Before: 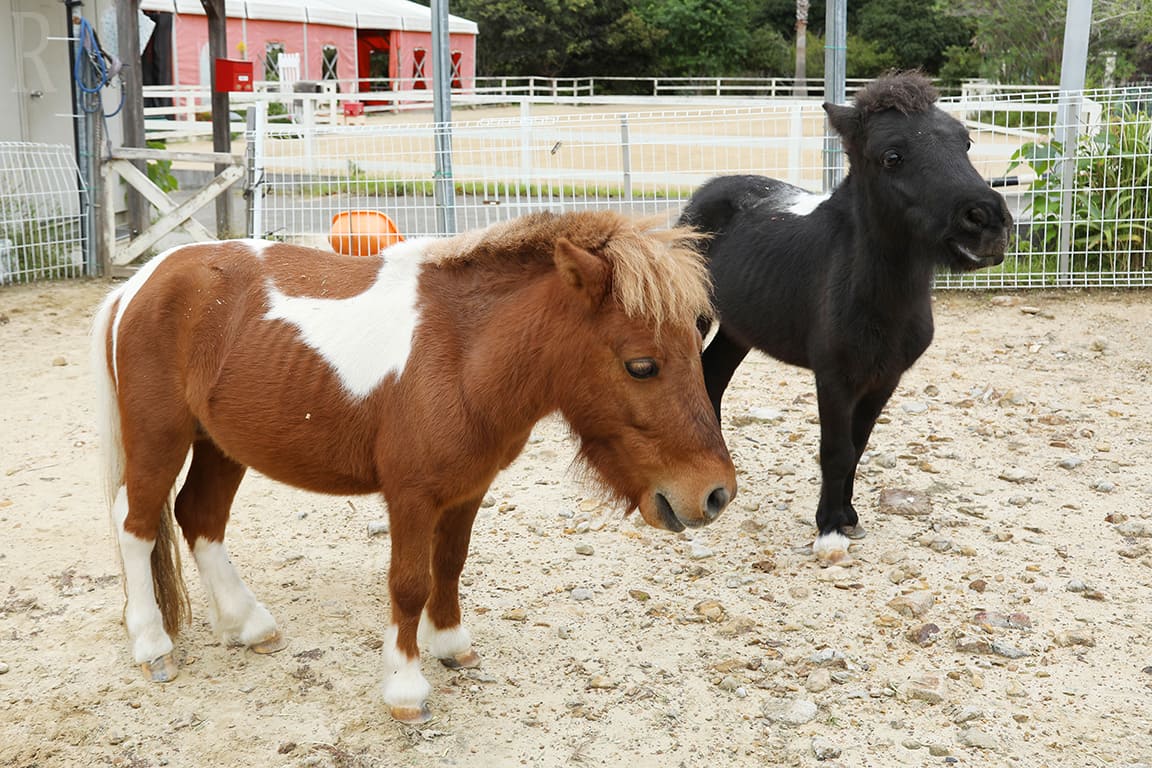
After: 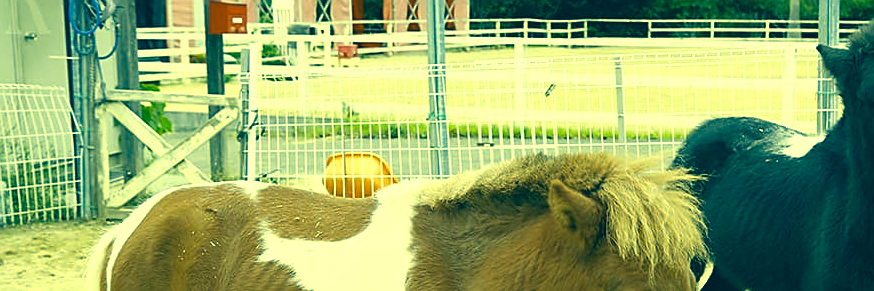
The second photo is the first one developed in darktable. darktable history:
sharpen: on, module defaults
color balance rgb: perceptual saturation grading › global saturation 0.465%, perceptual brilliance grading › global brilliance 10.762%
color correction: highlights a* -15.99, highlights b* 39.72, shadows a* -39.41, shadows b* -25.58
crop: left 0.555%, top 7.637%, right 23.508%, bottom 54.393%
